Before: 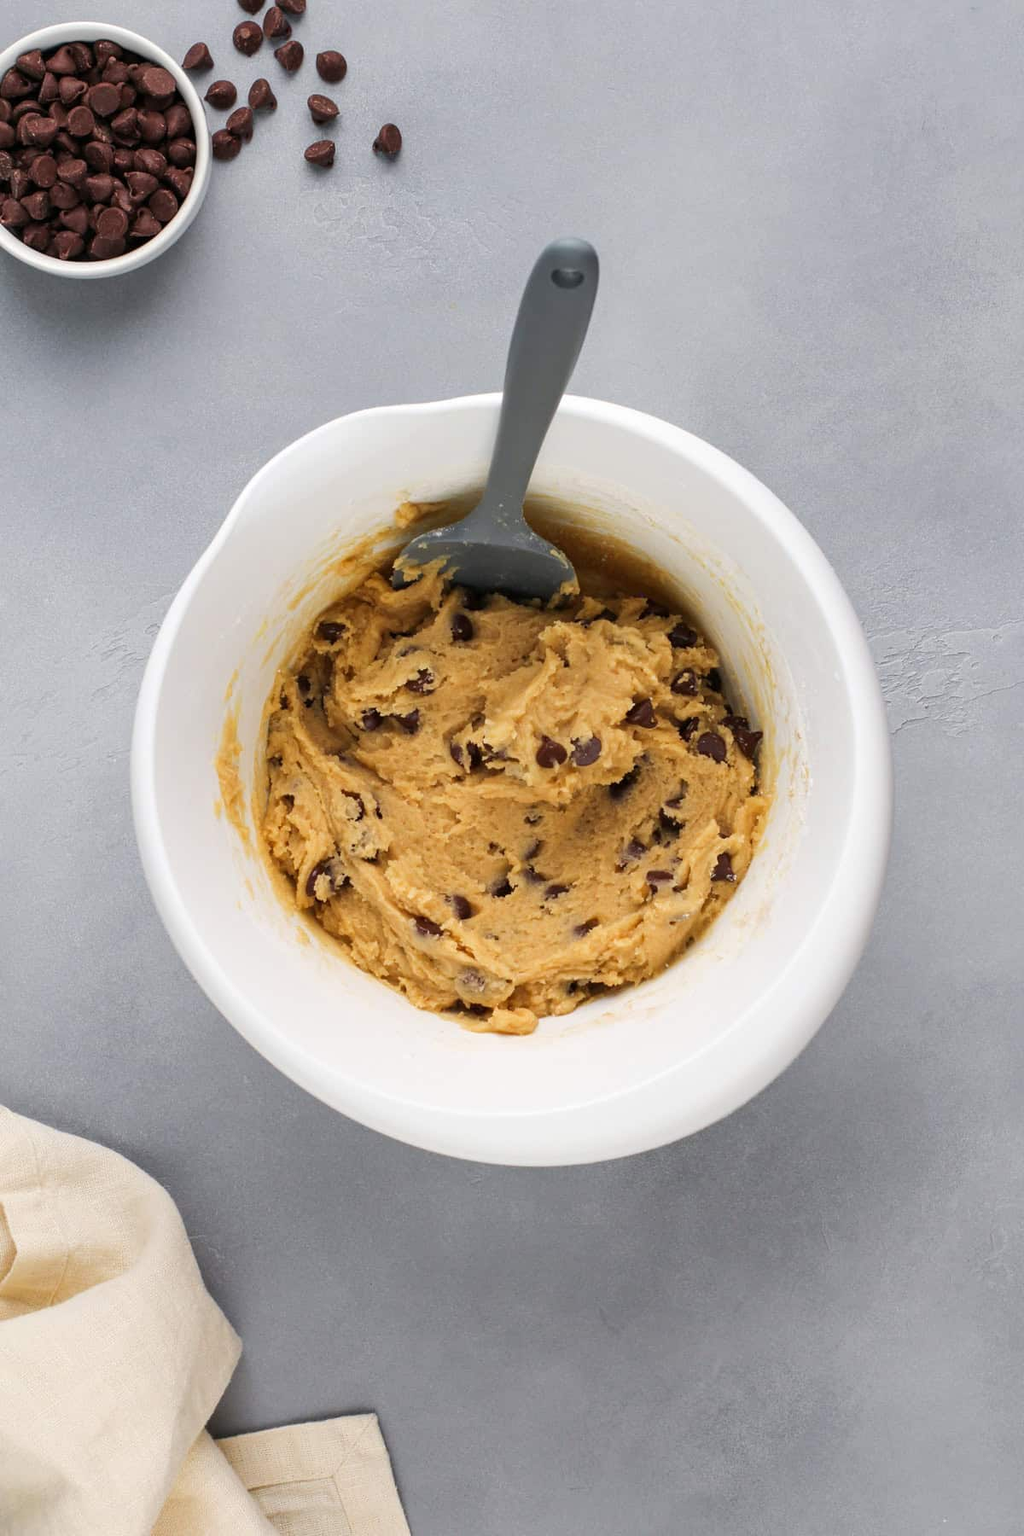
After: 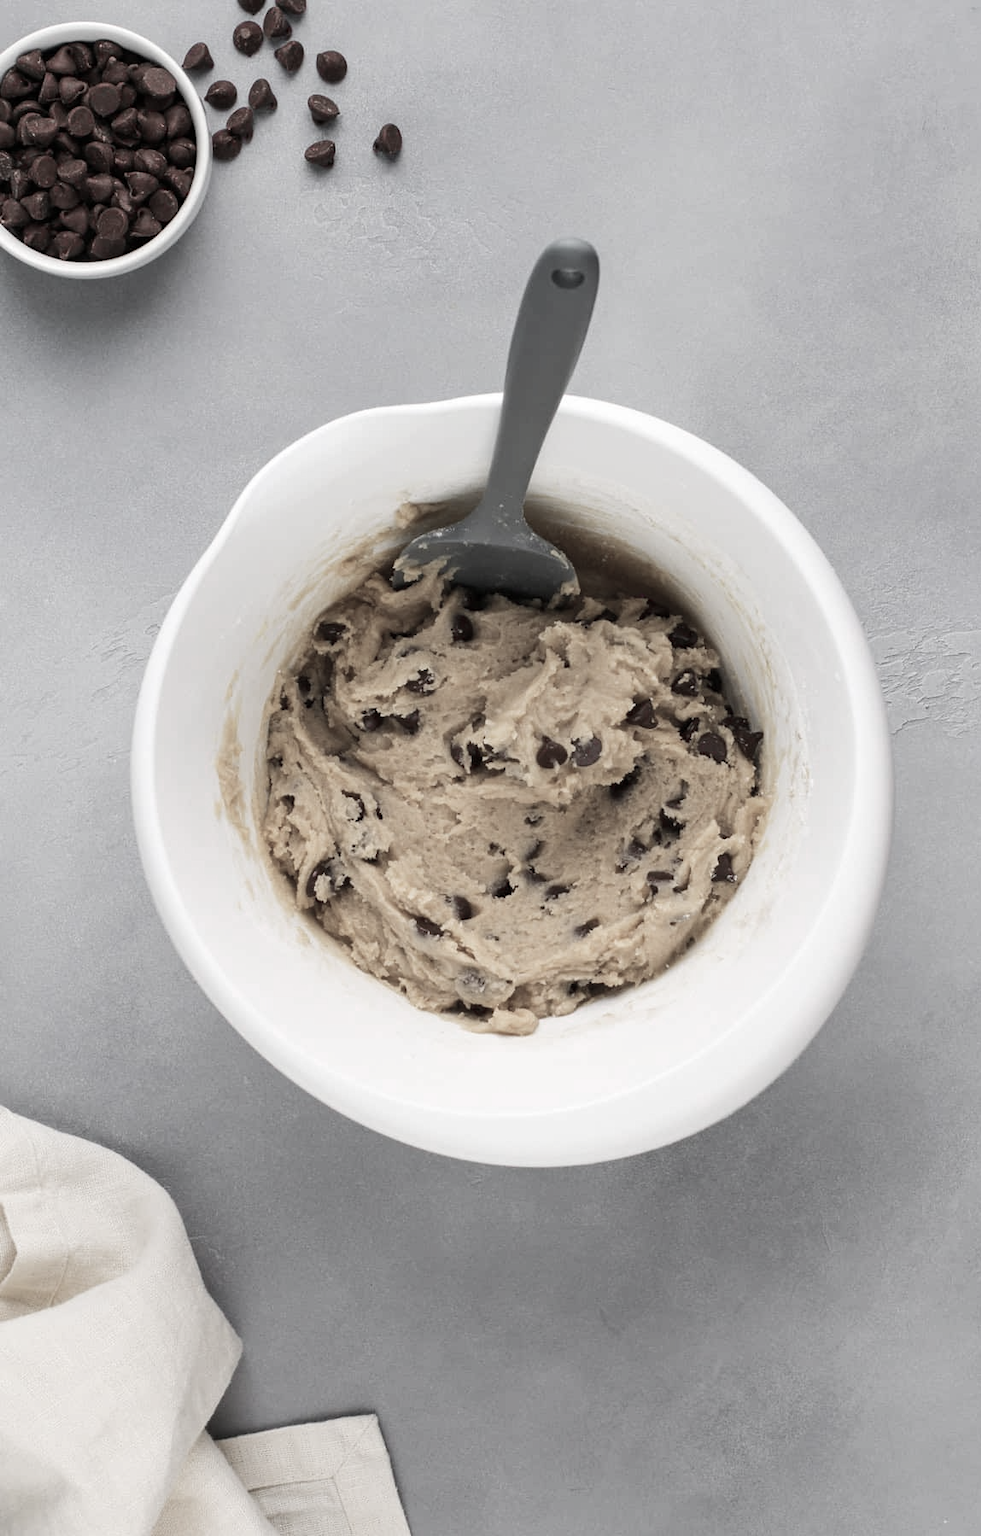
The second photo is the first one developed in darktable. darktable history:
contrast brightness saturation: contrast 0.1, saturation -0.36
color zones: curves: ch0 [(0, 0.6) (0.129, 0.508) (0.193, 0.483) (0.429, 0.5) (0.571, 0.5) (0.714, 0.5) (0.857, 0.5) (1, 0.6)]; ch1 [(0, 0.481) (0.112, 0.245) (0.213, 0.223) (0.429, 0.233) (0.571, 0.231) (0.683, 0.242) (0.857, 0.296) (1, 0.481)]
crop: right 4.126%, bottom 0.031%
